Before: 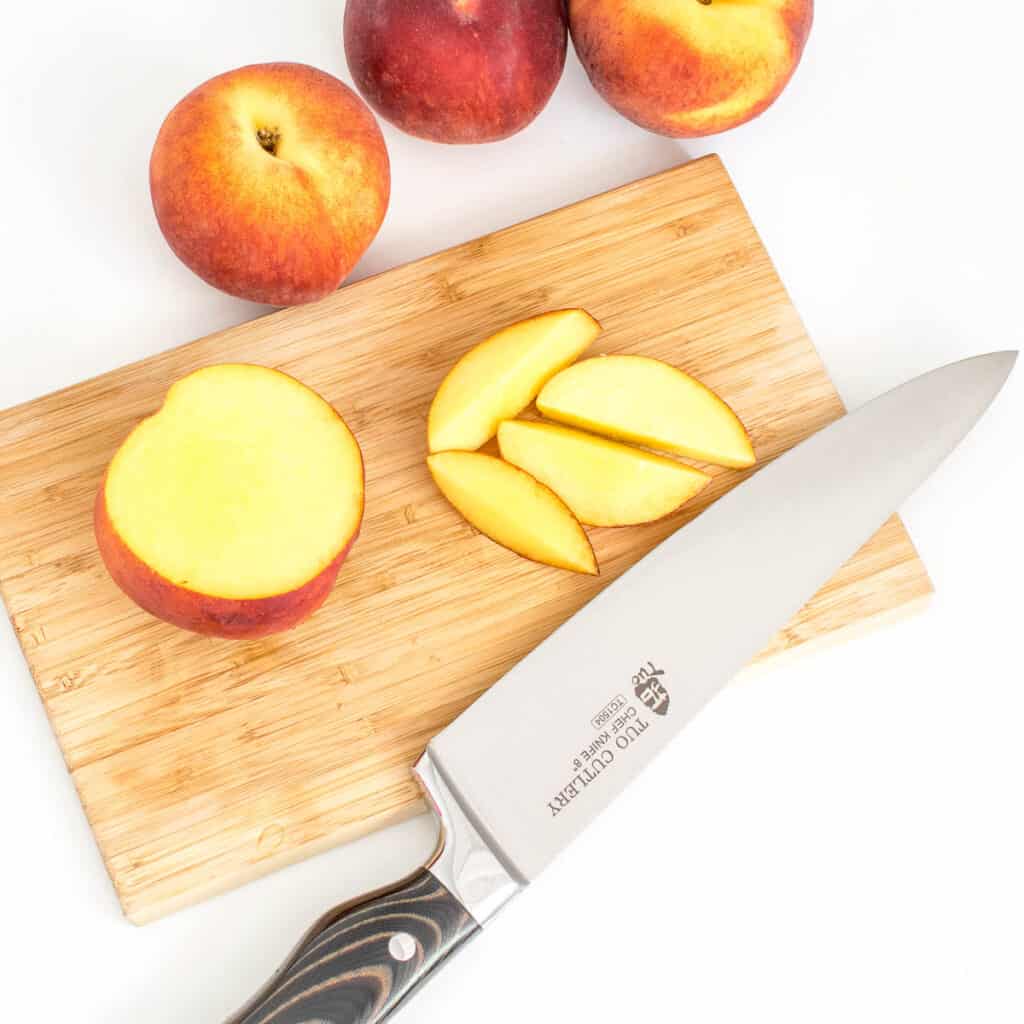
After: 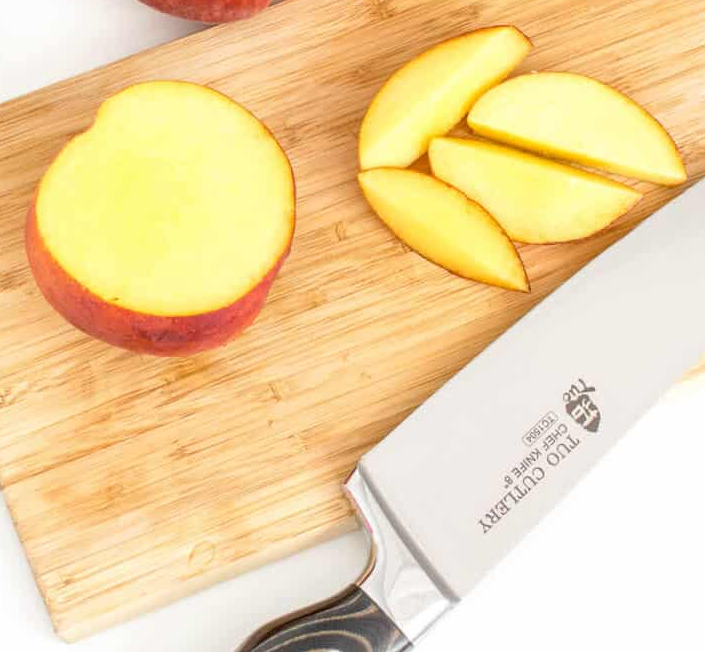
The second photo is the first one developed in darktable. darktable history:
crop: left 6.76%, top 27.689%, right 24.375%, bottom 8.558%
